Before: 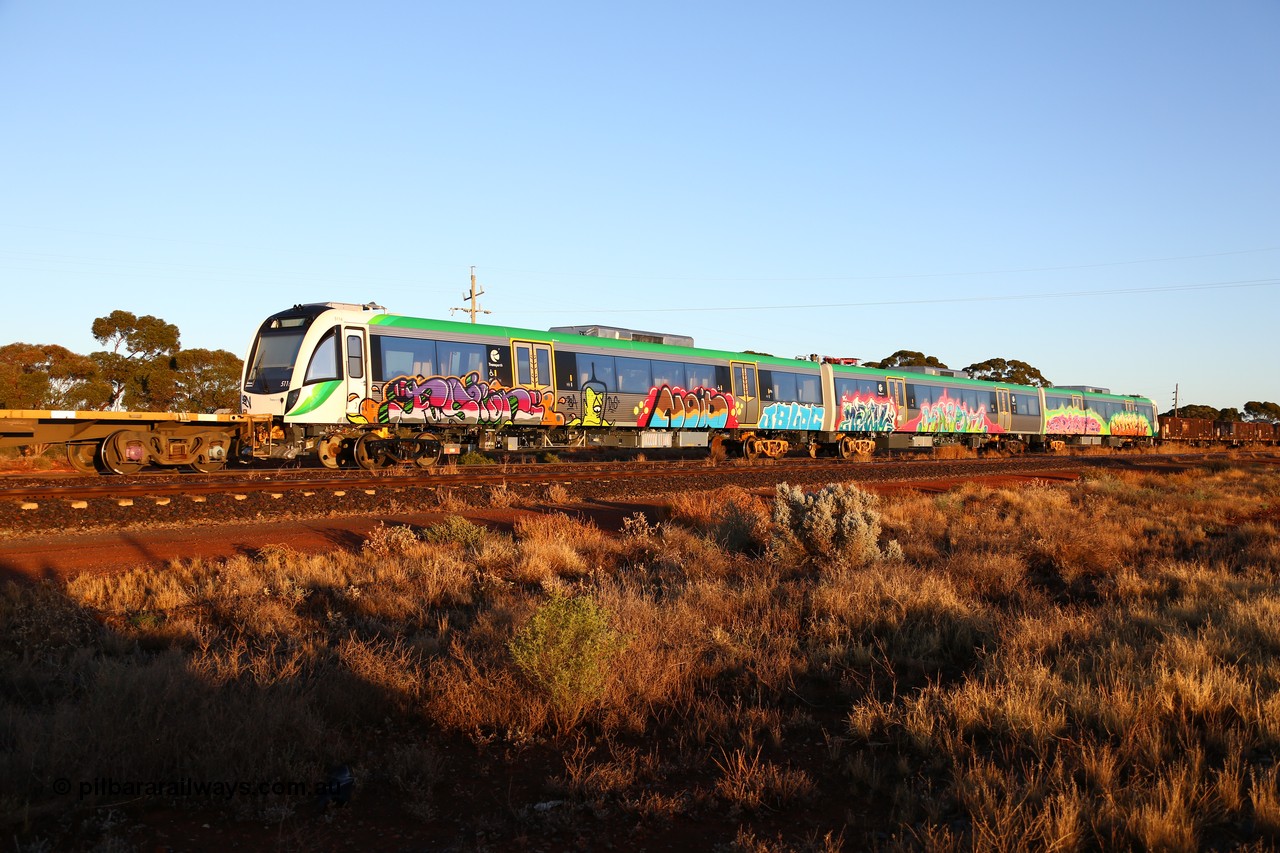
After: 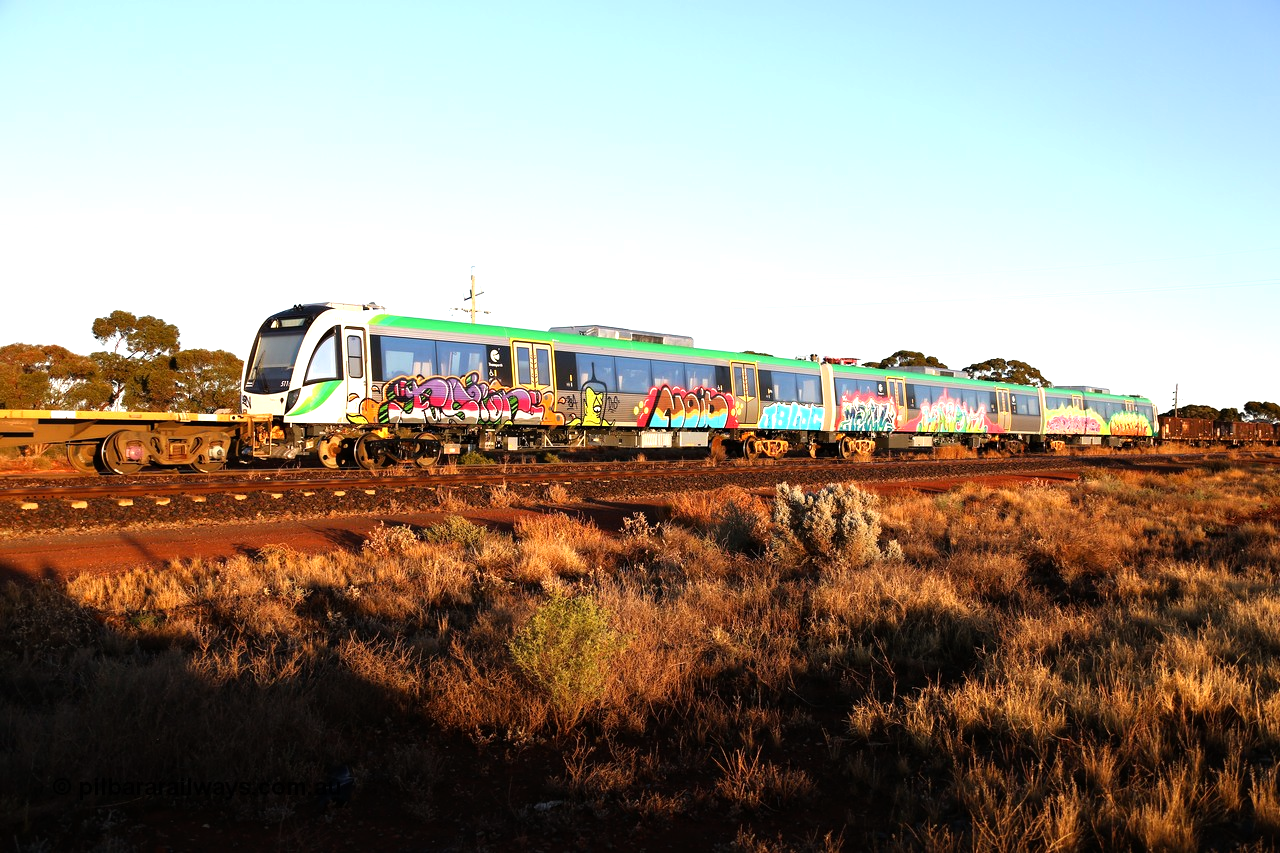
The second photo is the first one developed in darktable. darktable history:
tone equalizer: -8 EV -0.772 EV, -7 EV -0.677 EV, -6 EV -0.568 EV, -5 EV -0.41 EV, -3 EV 0.385 EV, -2 EV 0.6 EV, -1 EV 0.685 EV, +0 EV 0.759 EV, smoothing 1
